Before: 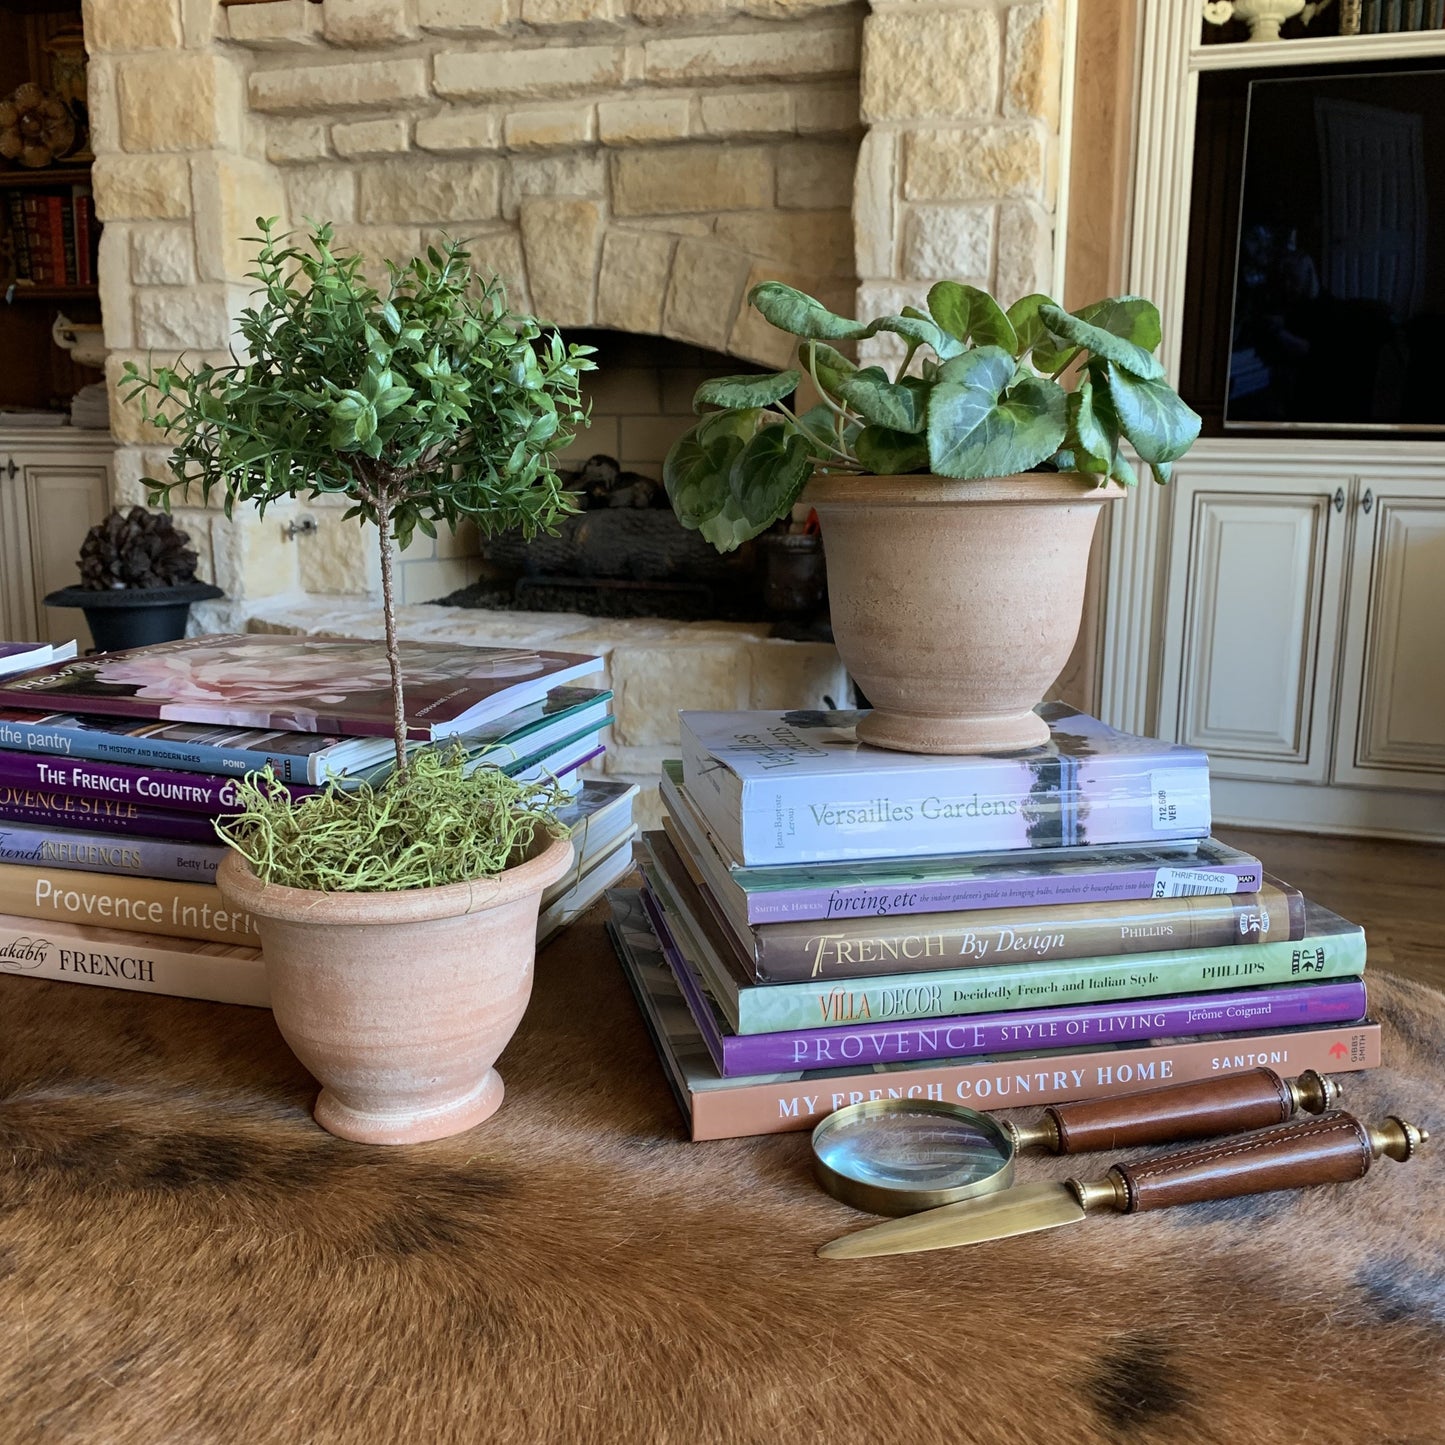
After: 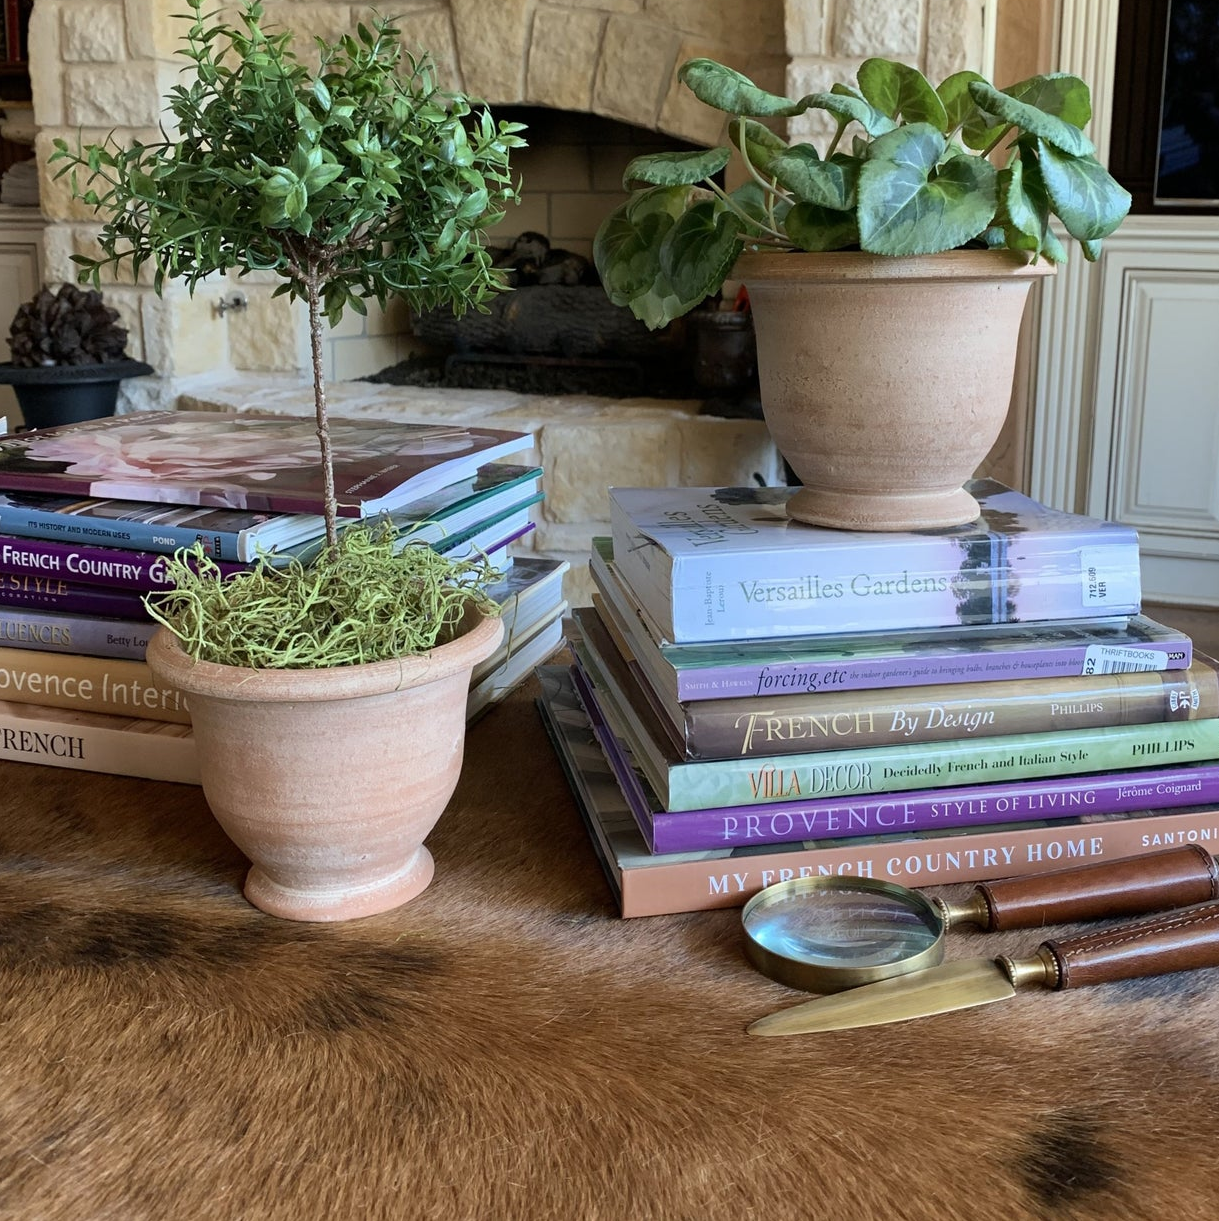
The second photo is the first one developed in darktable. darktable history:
crop and rotate: left 4.911%, top 15.481%, right 10.705%
